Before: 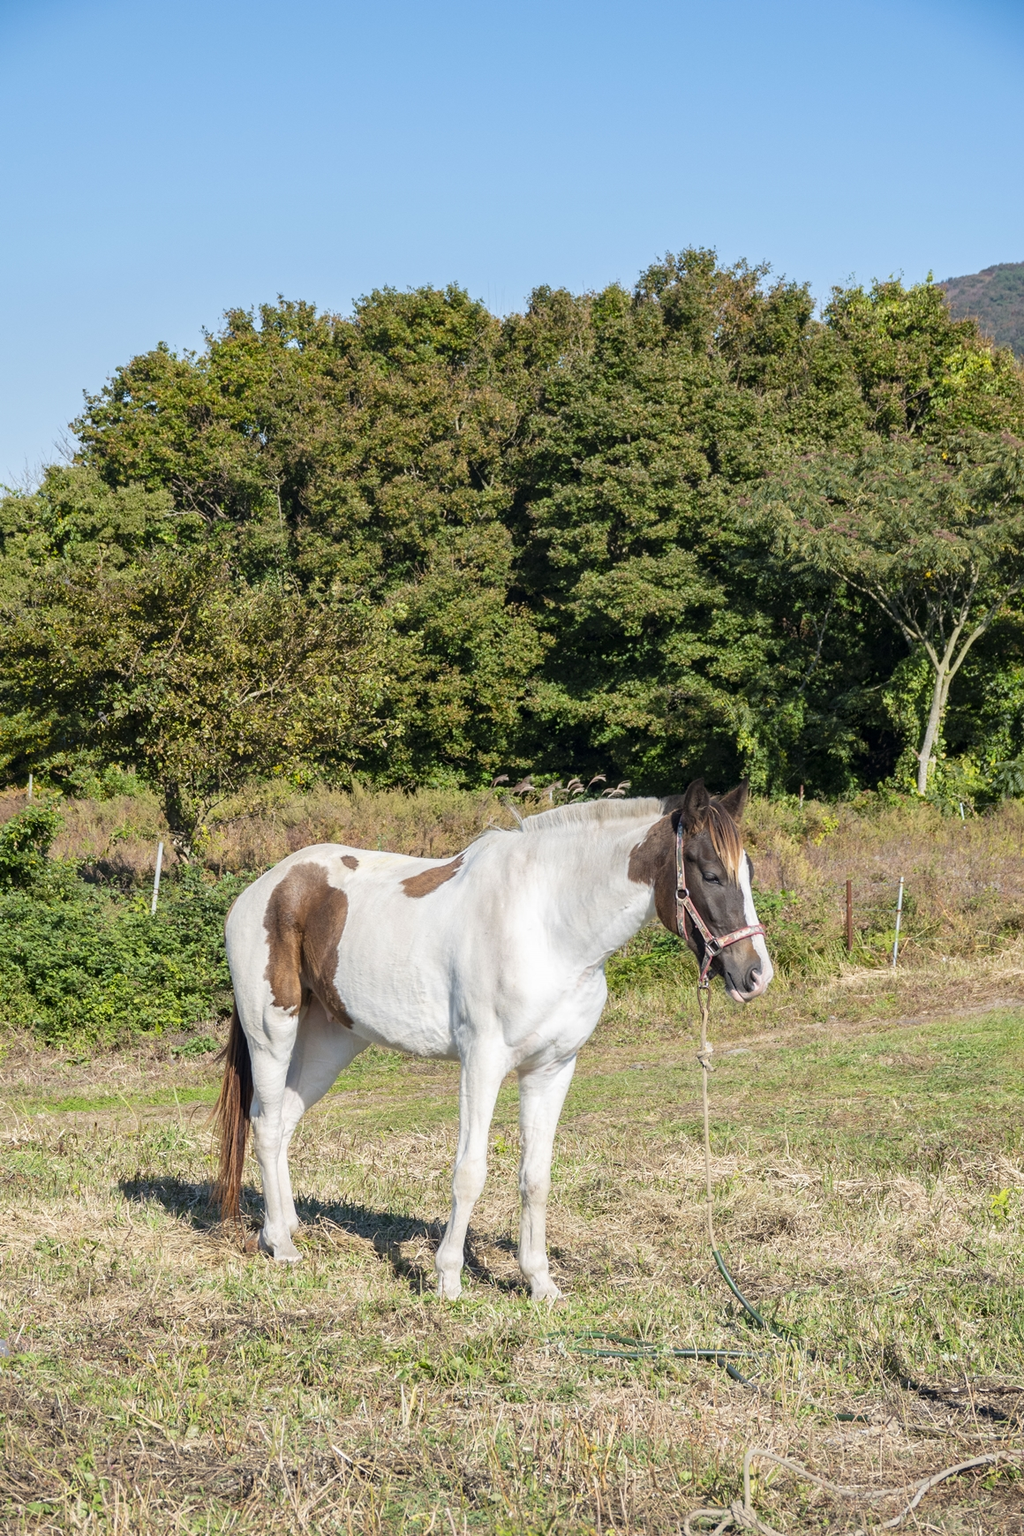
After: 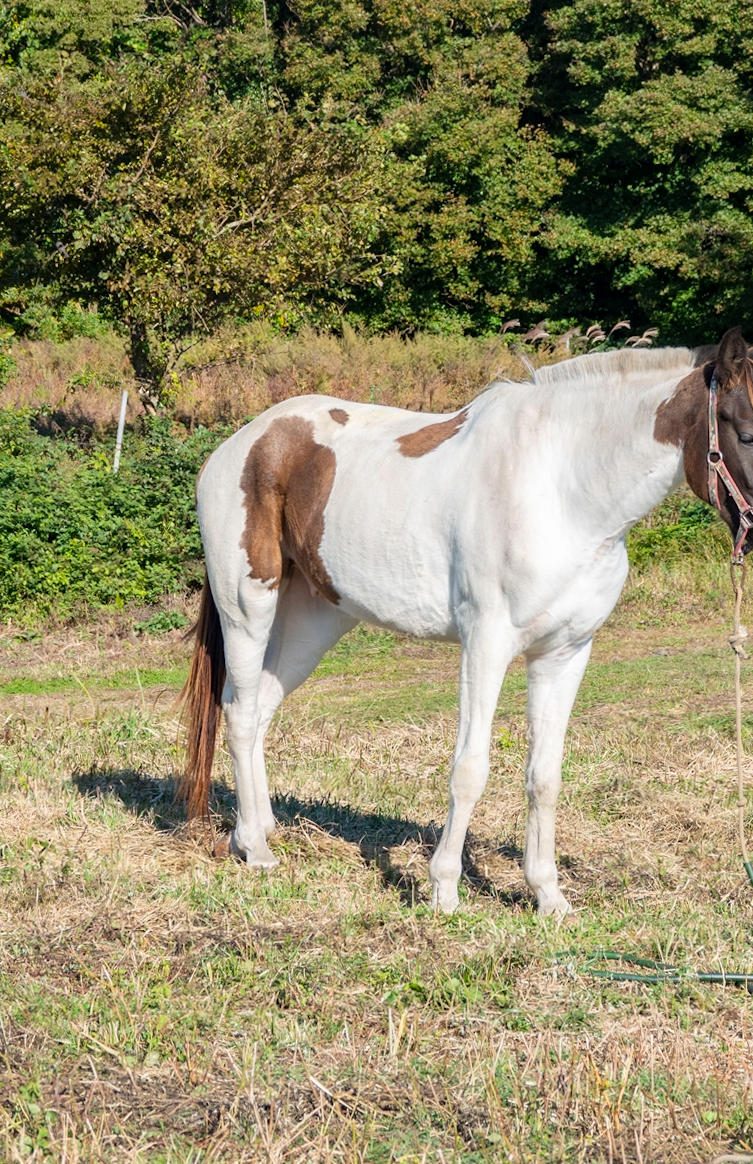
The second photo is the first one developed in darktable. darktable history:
crop and rotate: angle -0.781°, left 3.969%, top 31.737%, right 29.735%
